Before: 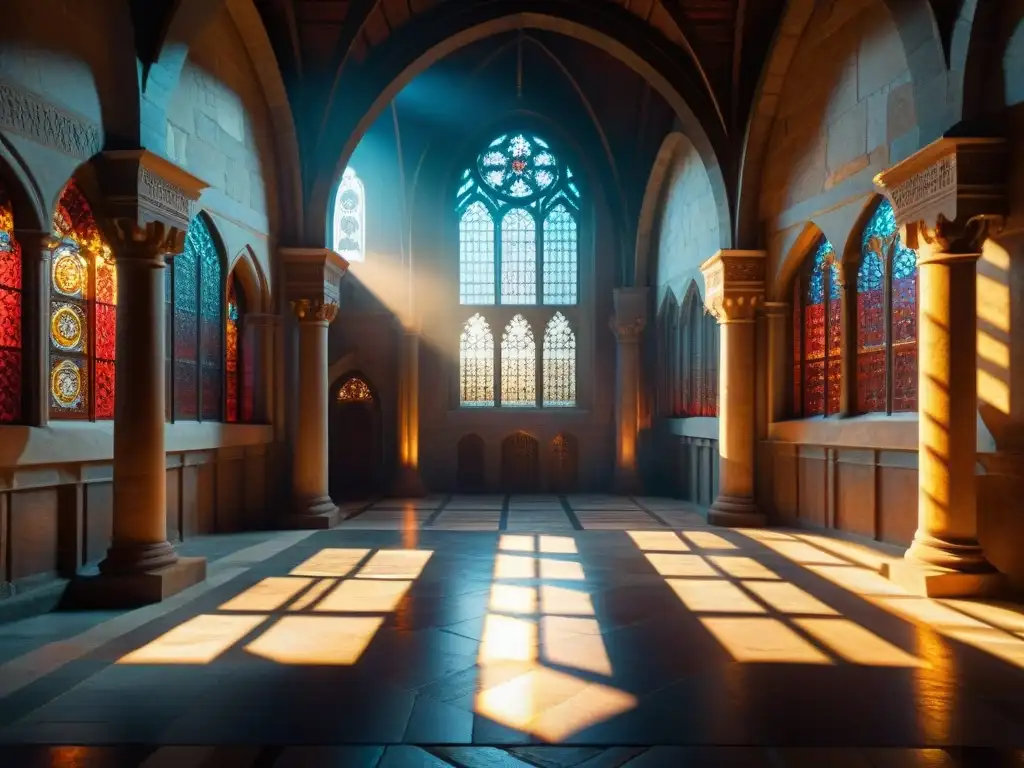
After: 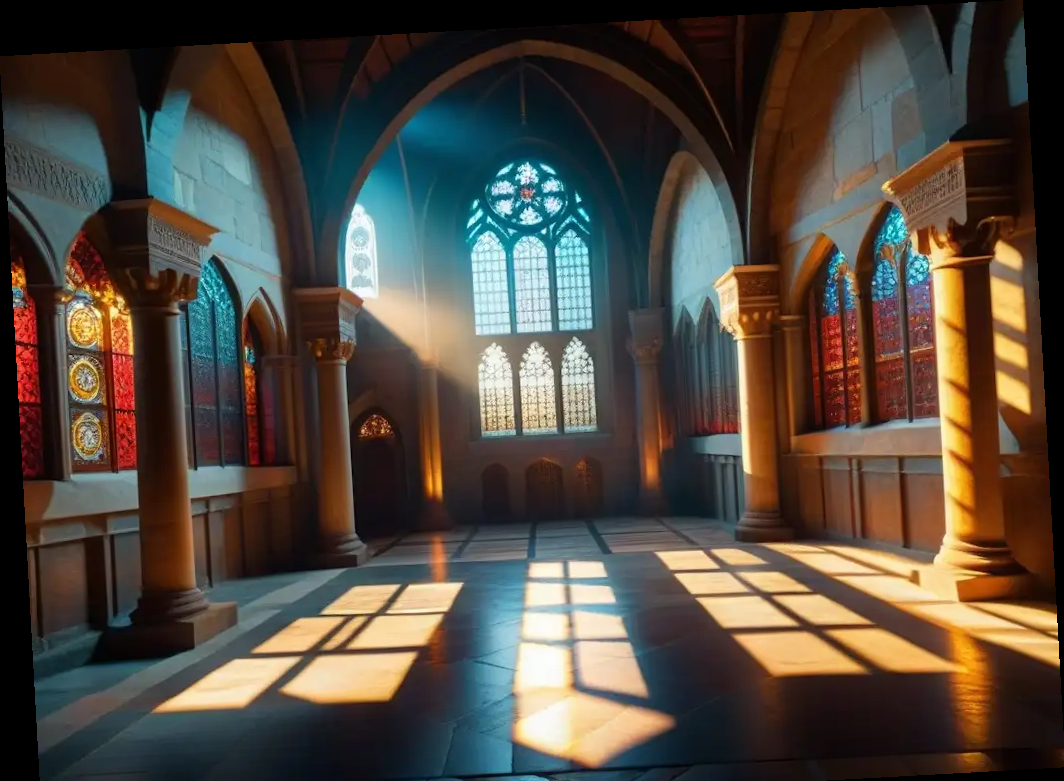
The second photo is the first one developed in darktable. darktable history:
rotate and perspective: rotation -3.18°, automatic cropping off
crop and rotate: top 0%, bottom 5.097%
